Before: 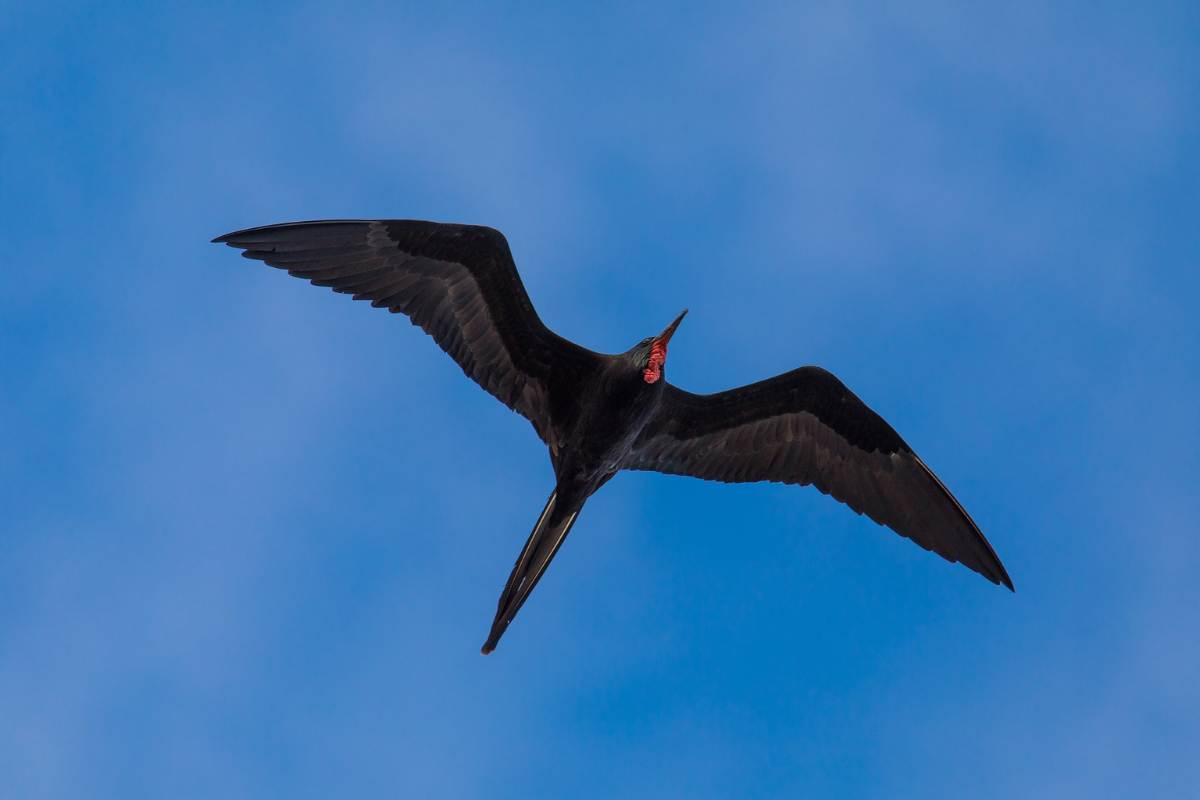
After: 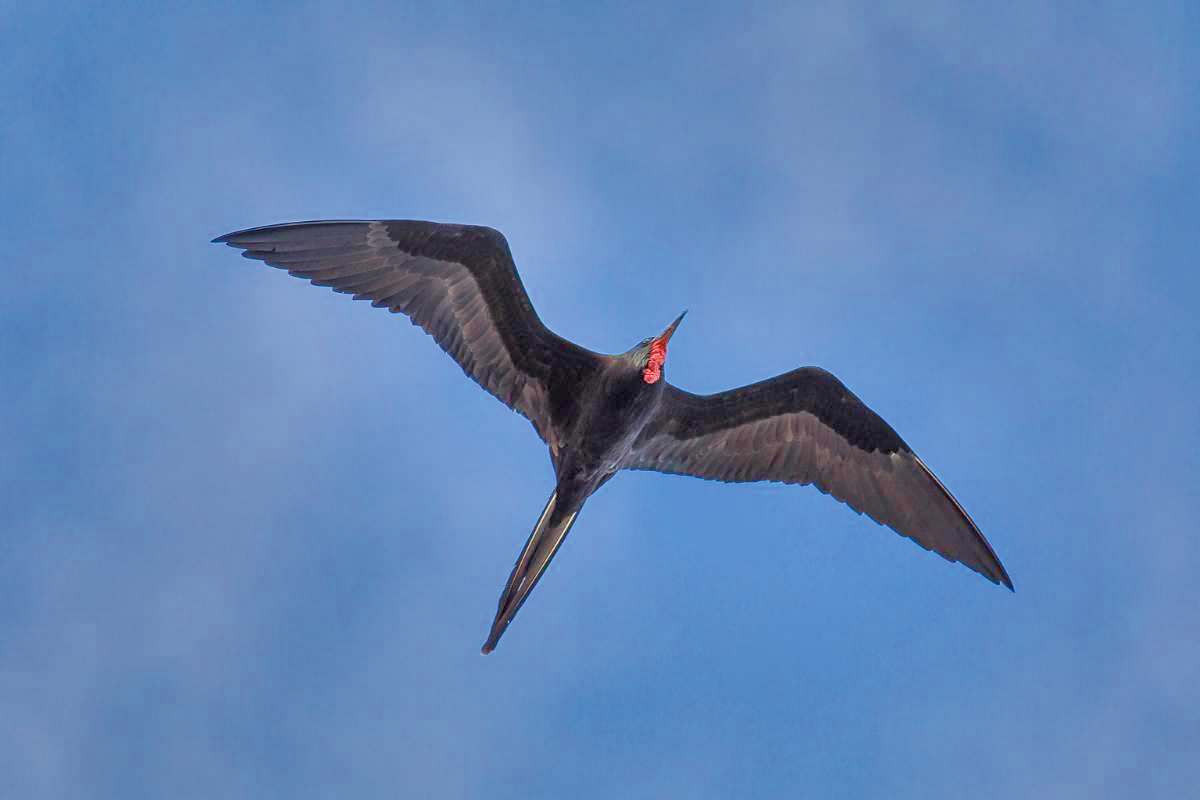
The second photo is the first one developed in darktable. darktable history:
shadows and highlights: shadows 19.13, highlights -83.41, soften with gaussian
filmic rgb: middle gray luminance 4.29%, black relative exposure -13 EV, white relative exposure 5 EV, threshold 6 EV, target black luminance 0%, hardness 5.19, latitude 59.69%, contrast 0.767, highlights saturation mix 5%, shadows ↔ highlights balance 25.95%, add noise in highlights 0, color science v3 (2019), use custom middle-gray values true, iterations of high-quality reconstruction 0, contrast in highlights soft, enable highlight reconstruction true
